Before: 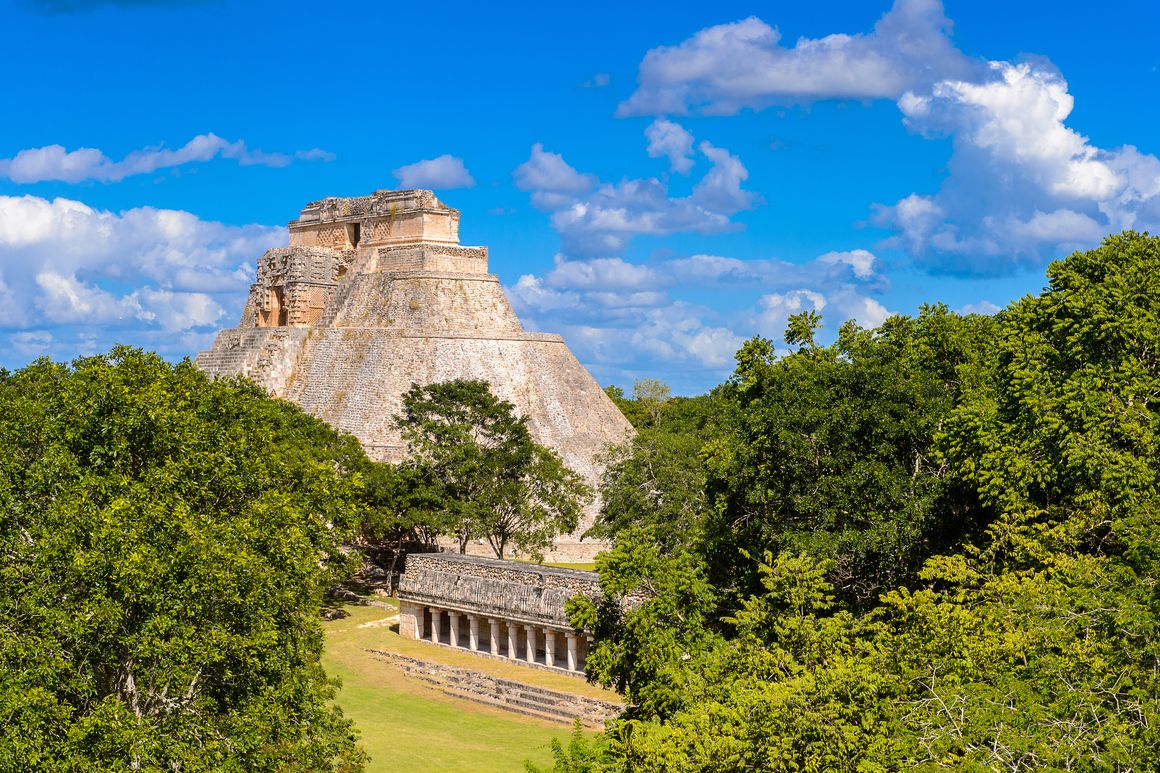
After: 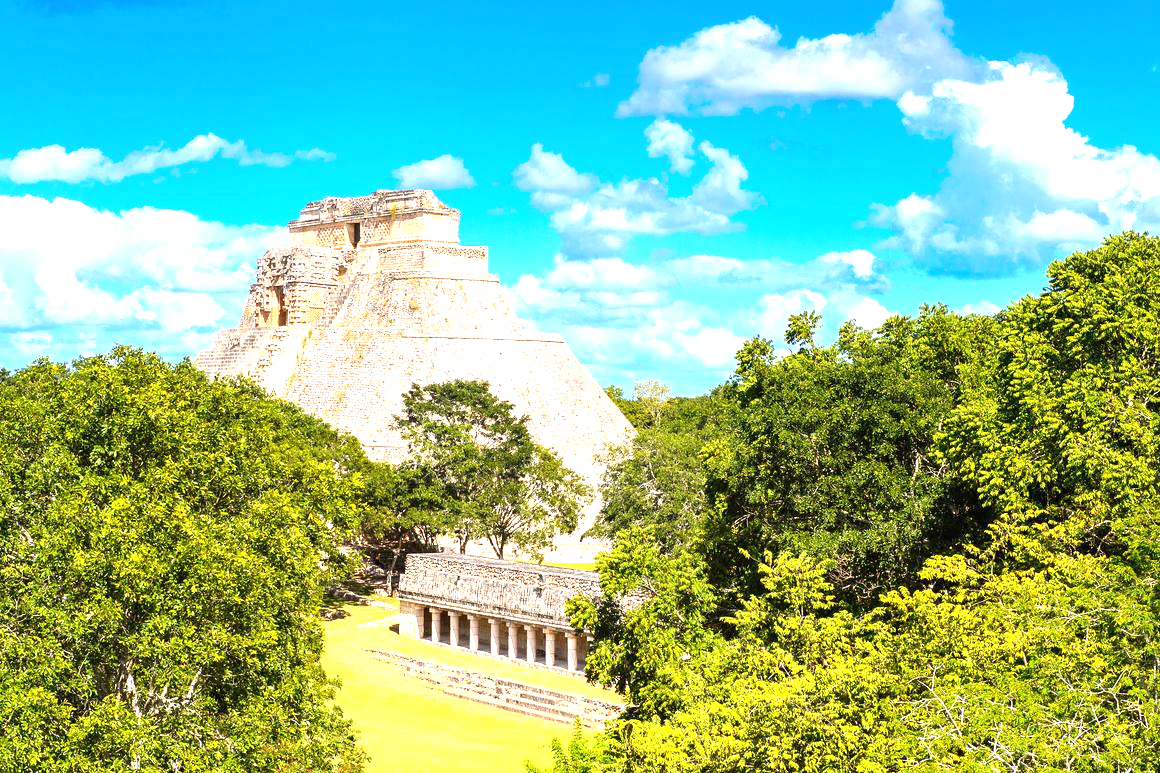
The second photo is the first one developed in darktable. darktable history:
exposure: black level correction 0, exposure 1.457 EV, compensate highlight preservation false
